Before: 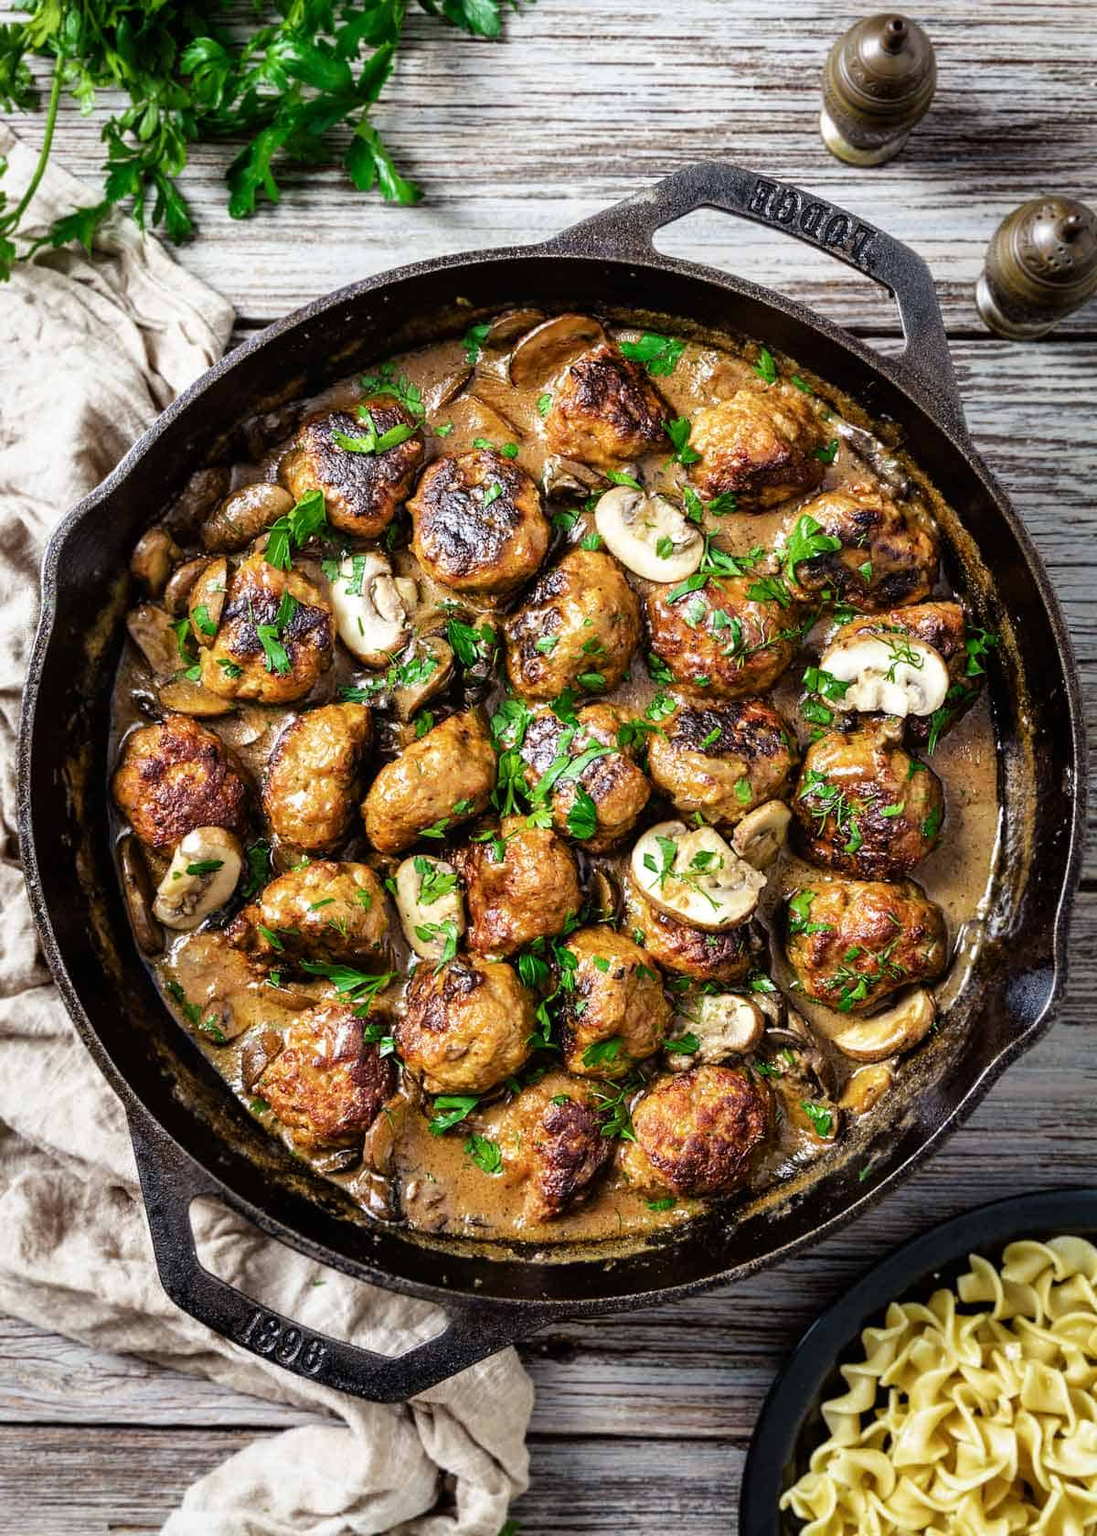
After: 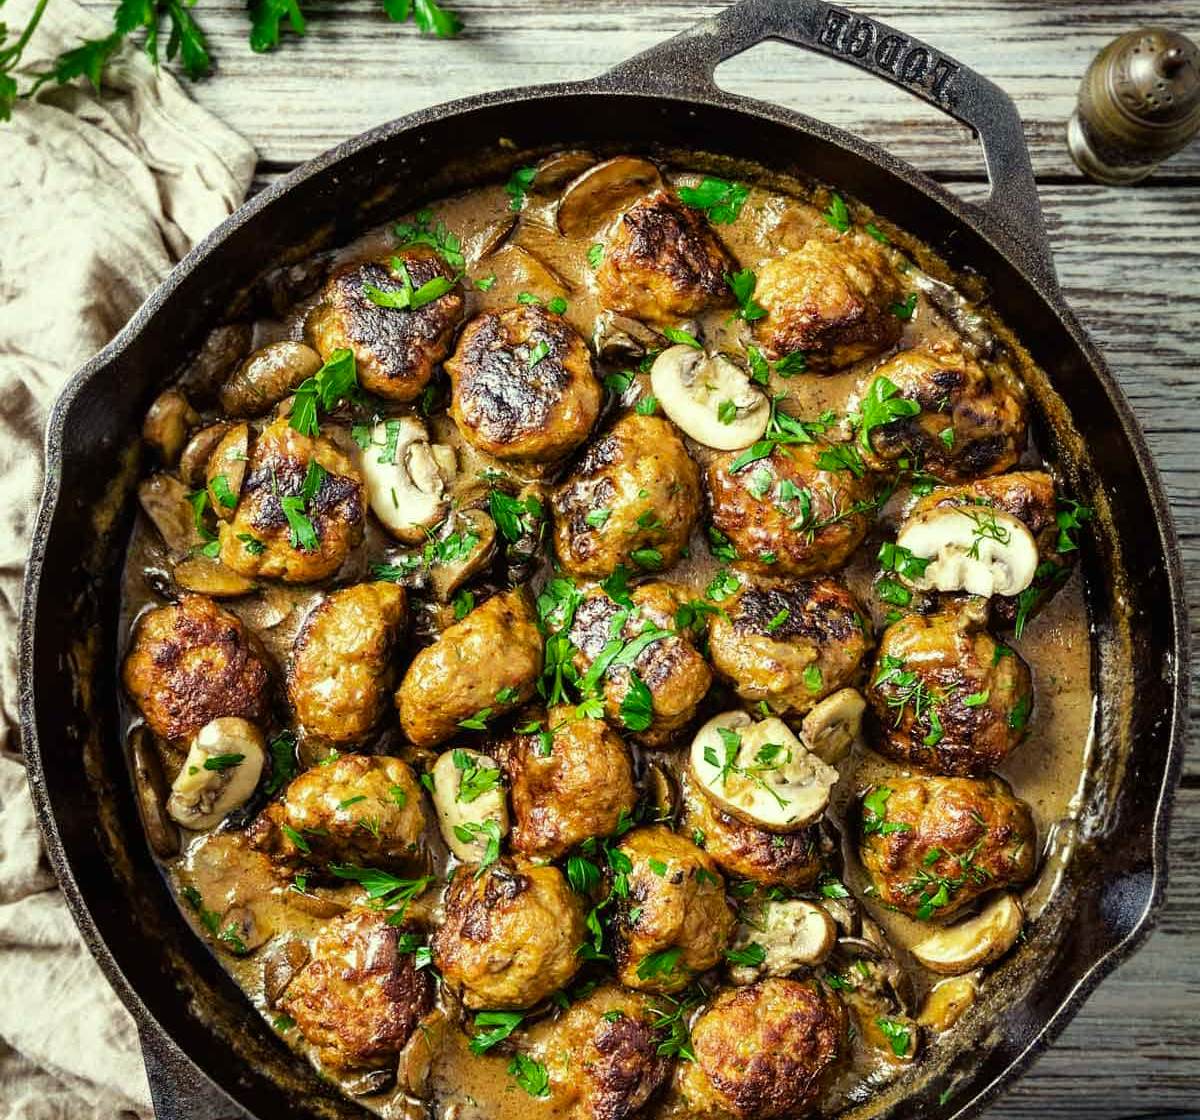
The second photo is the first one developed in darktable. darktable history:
color correction: highlights a* -5.94, highlights b* 11.19
crop: top 11.166%, bottom 22.168%
